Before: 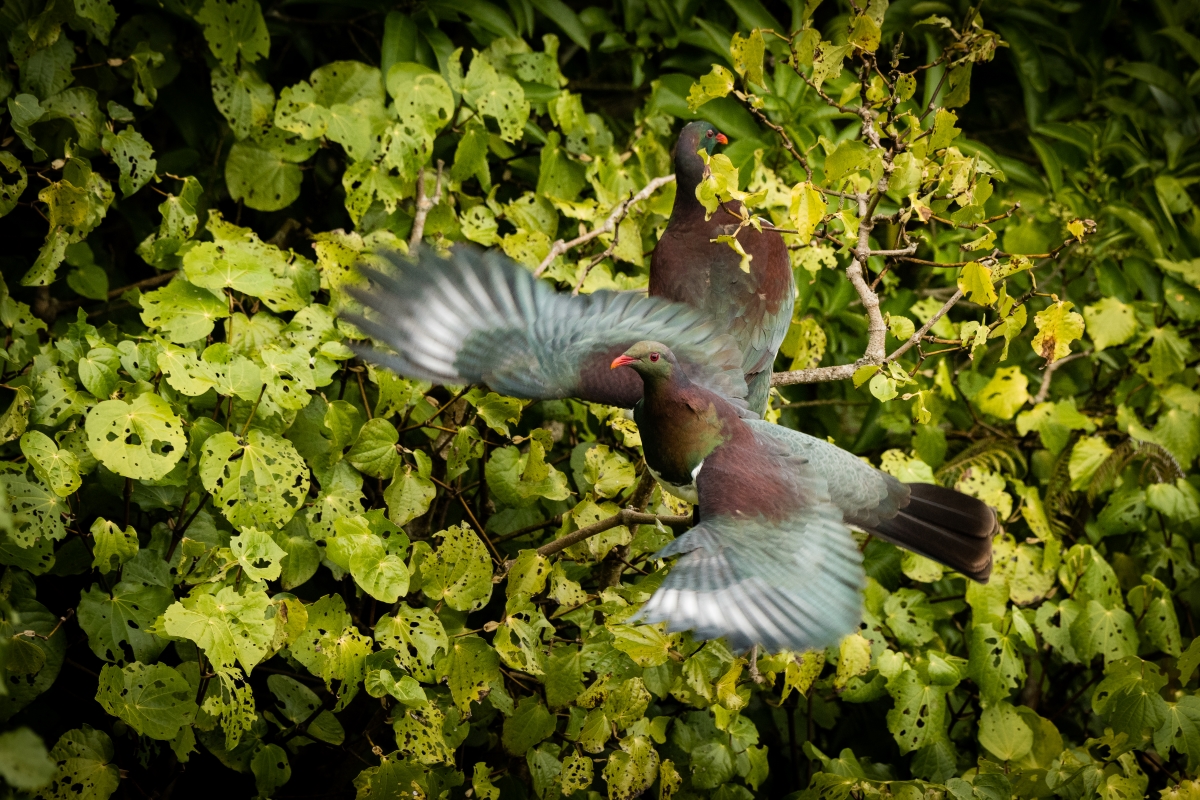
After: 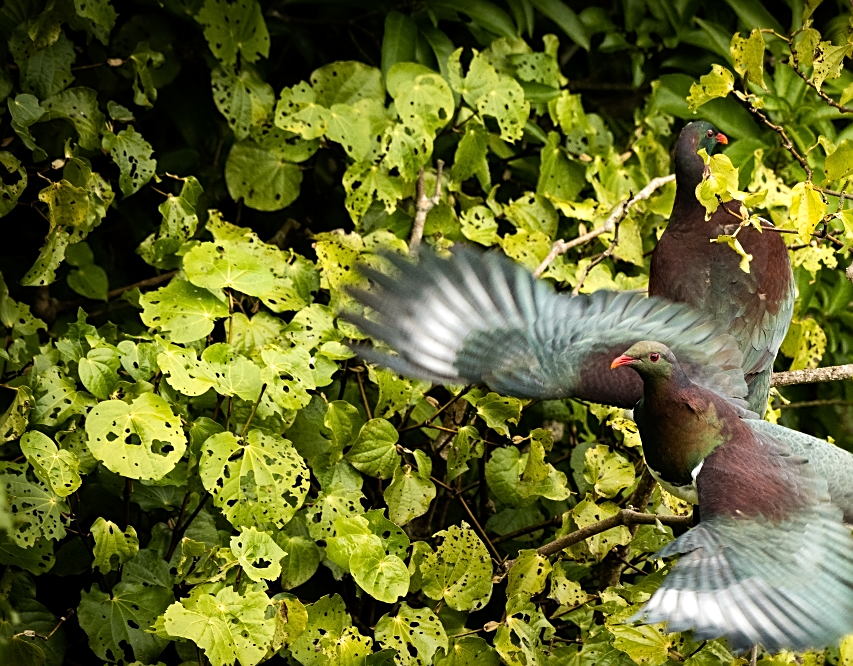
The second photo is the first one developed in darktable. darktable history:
crop: right 28.885%, bottom 16.626%
tone equalizer: -8 EV -0.417 EV, -7 EV -0.389 EV, -6 EV -0.333 EV, -5 EV -0.222 EV, -3 EV 0.222 EV, -2 EV 0.333 EV, -1 EV 0.389 EV, +0 EV 0.417 EV, edges refinement/feathering 500, mask exposure compensation -1.57 EV, preserve details no
sharpen: on, module defaults
